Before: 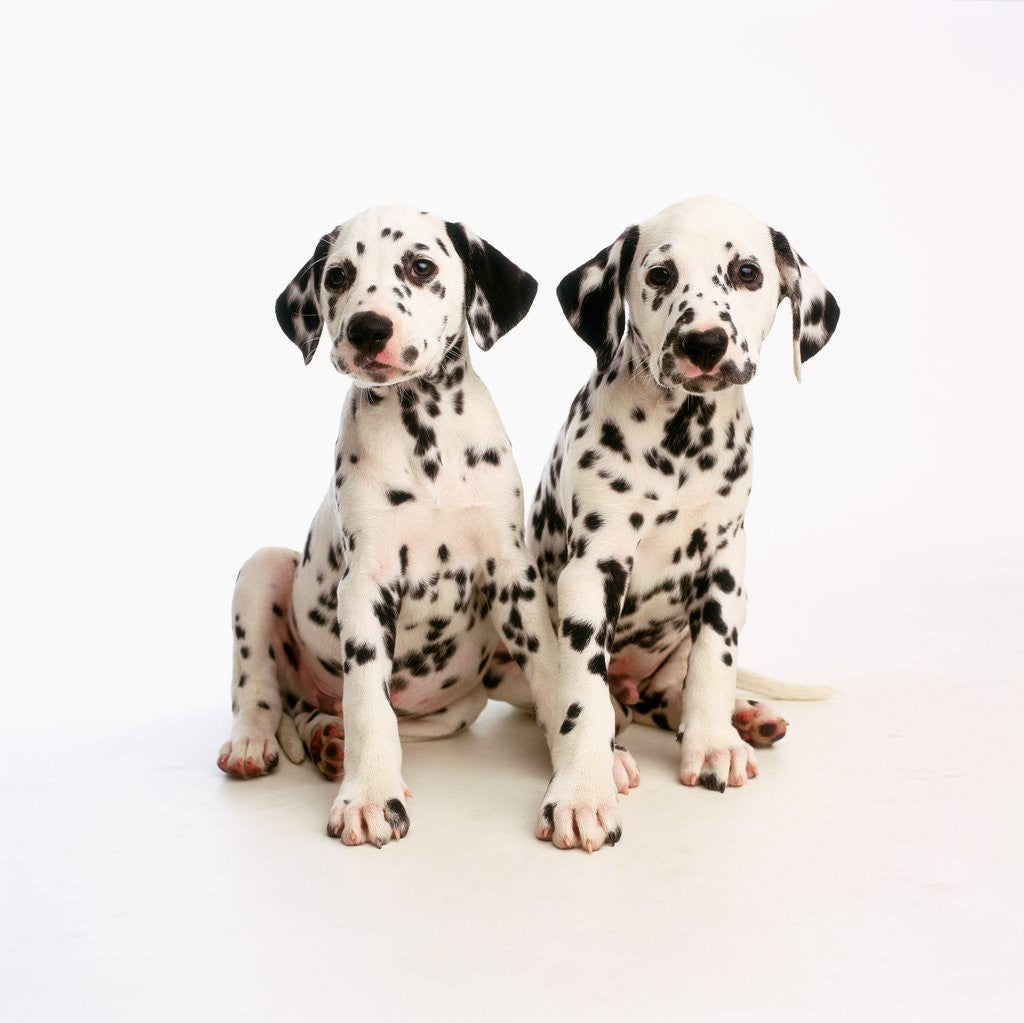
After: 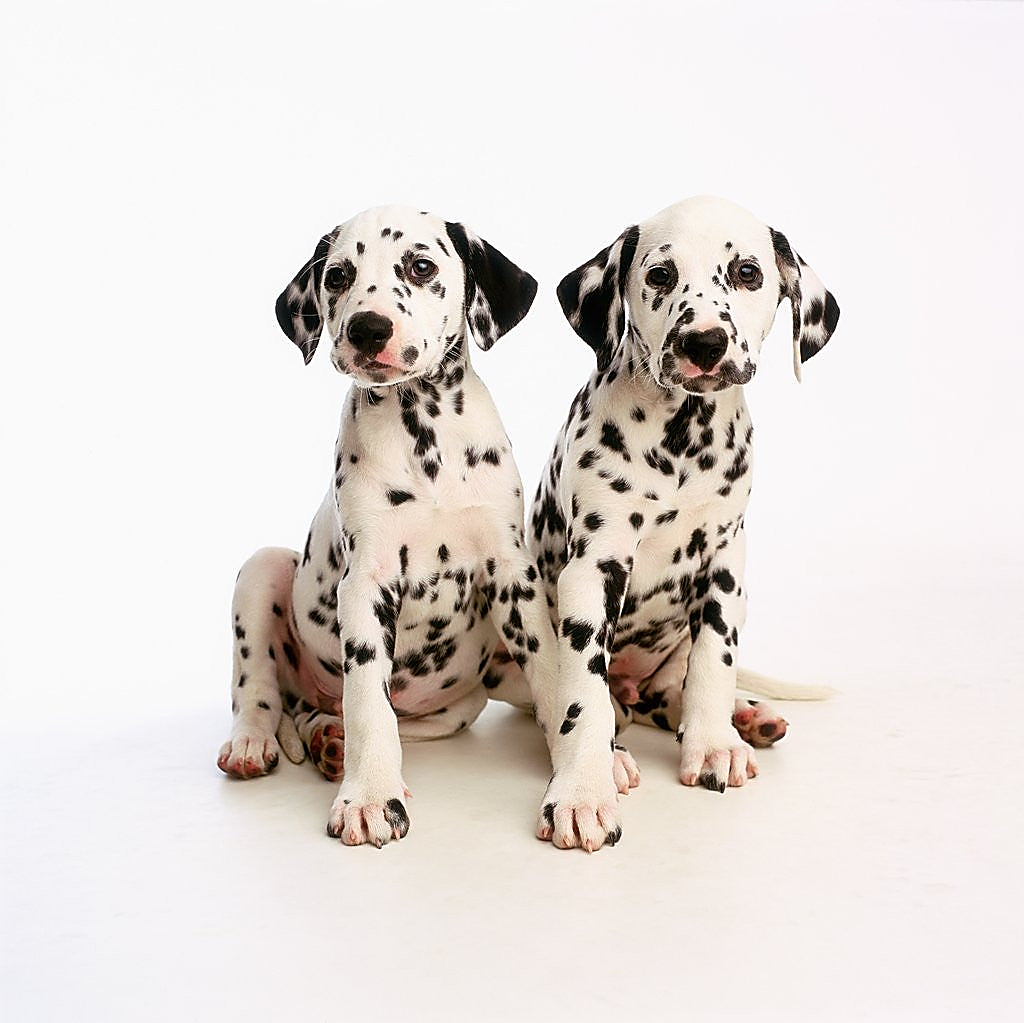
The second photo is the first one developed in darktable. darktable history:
sharpen: radius 1.383, amount 1.24, threshold 0.827
